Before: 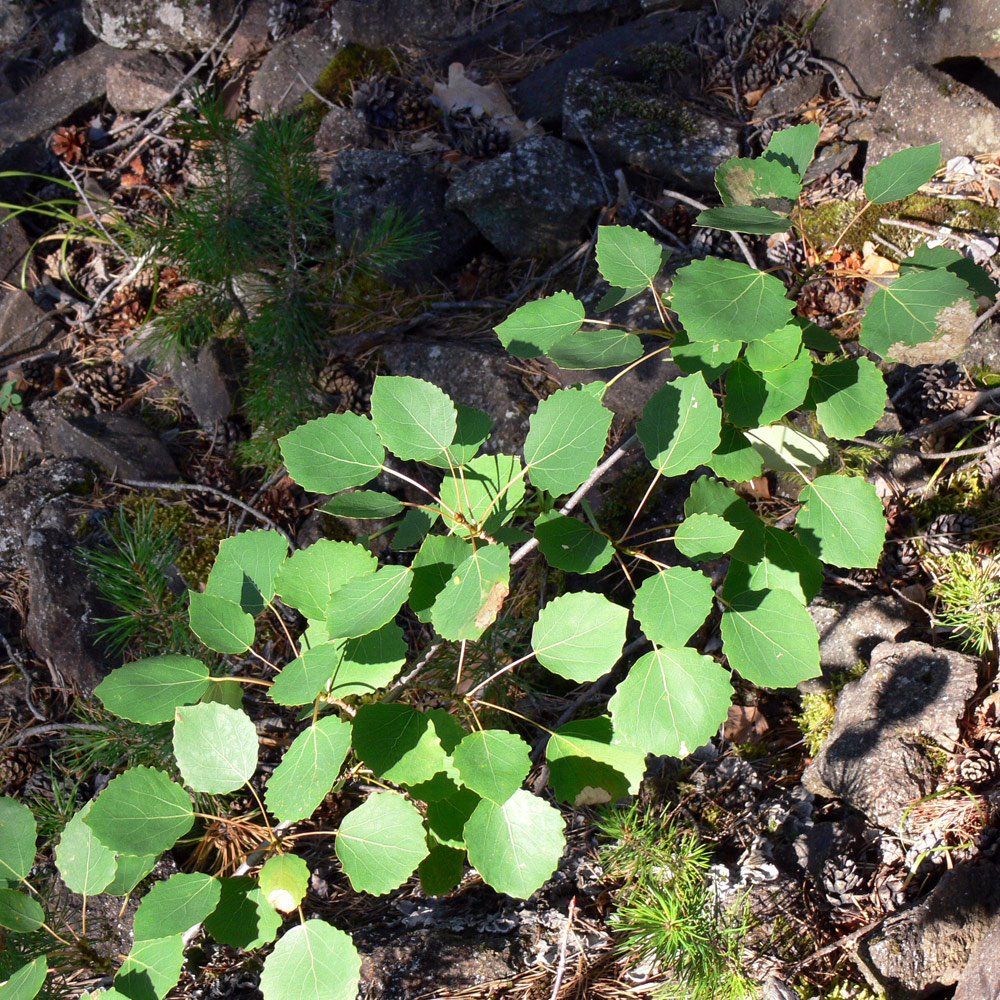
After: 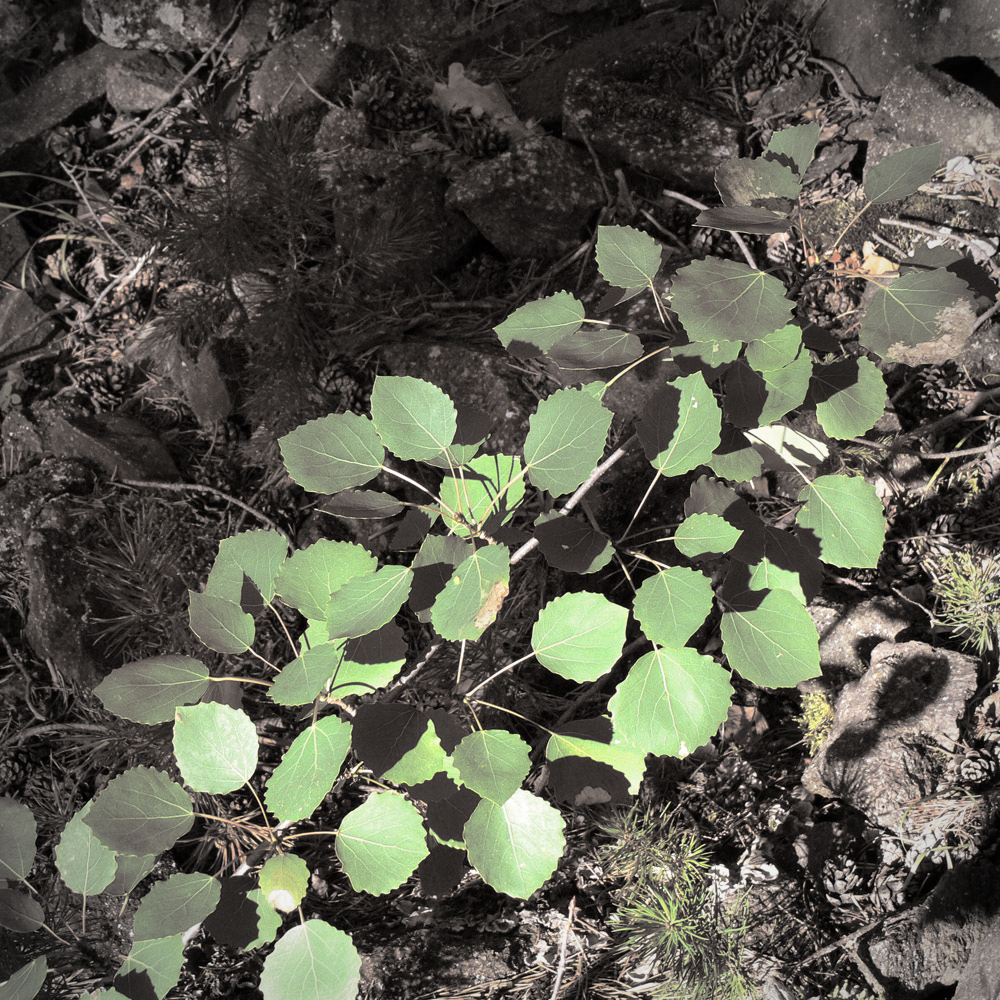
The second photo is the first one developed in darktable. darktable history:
split-toning: shadows › hue 26°, shadows › saturation 0.09, highlights › hue 40°, highlights › saturation 0.18, balance -63, compress 0%
vignetting: automatic ratio true
